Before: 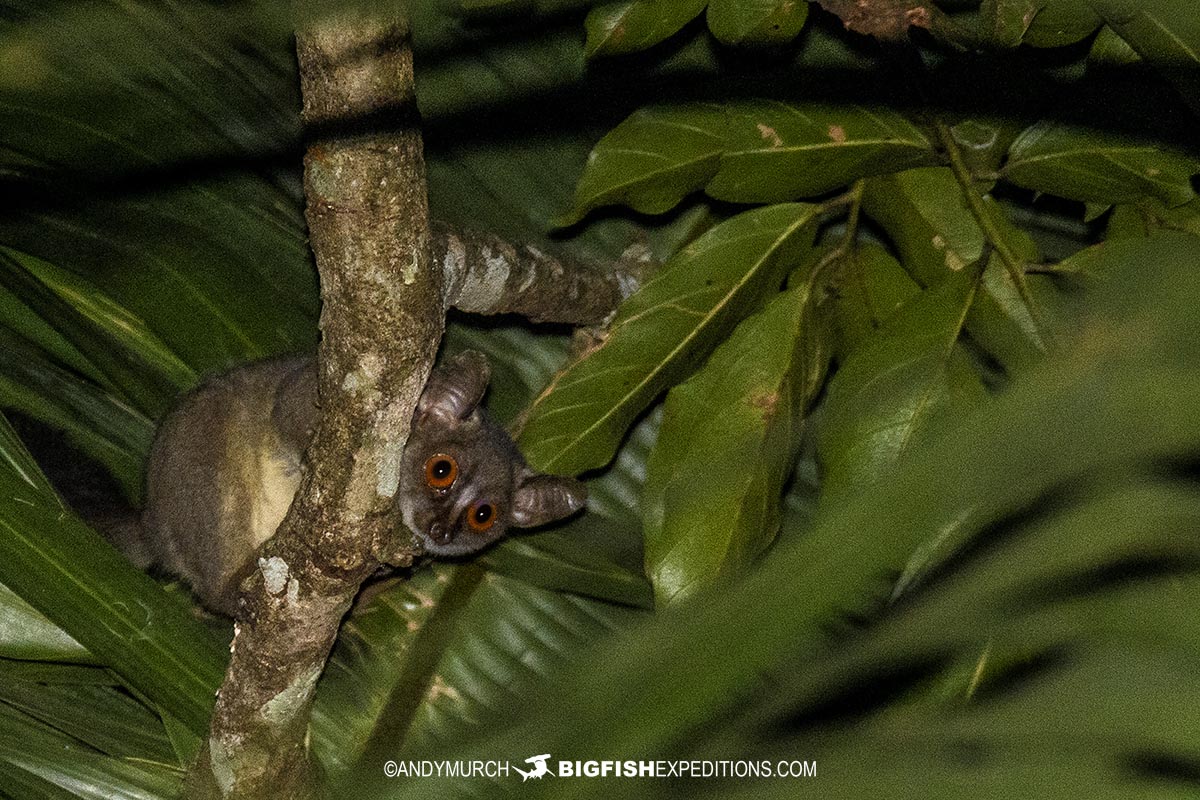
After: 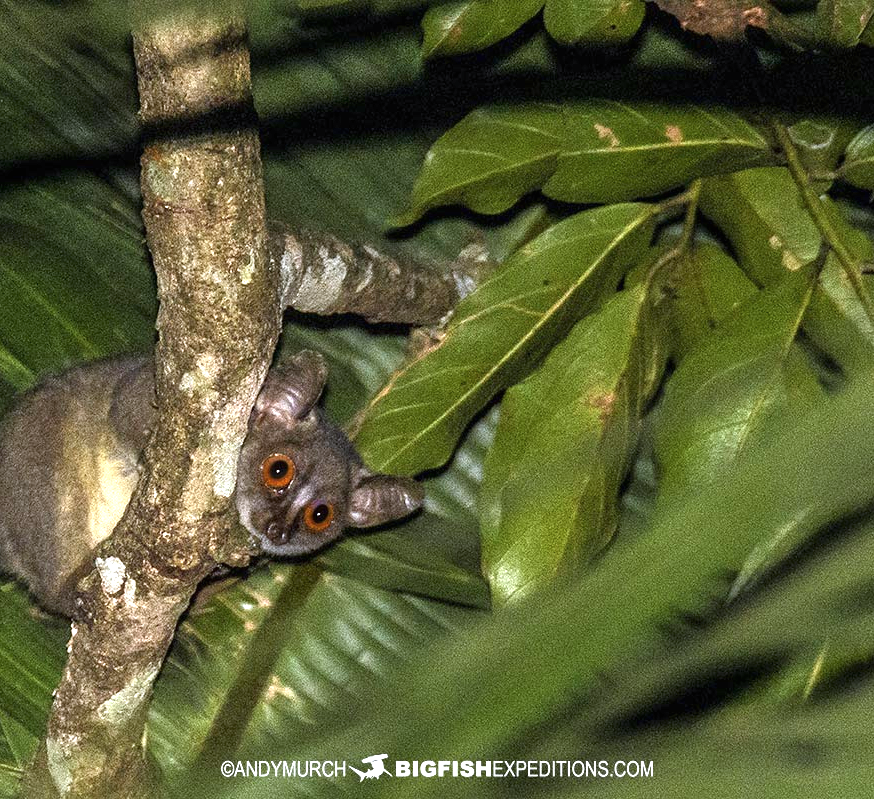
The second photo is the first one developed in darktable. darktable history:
color calibration: gray › normalize channels true, illuminant as shot in camera, x 0.358, y 0.373, temperature 4628.91 K, gamut compression 0.025
crop: left 13.617%, right 13.493%
exposure: black level correction 0, exposure 1.2 EV, compensate highlight preservation false
